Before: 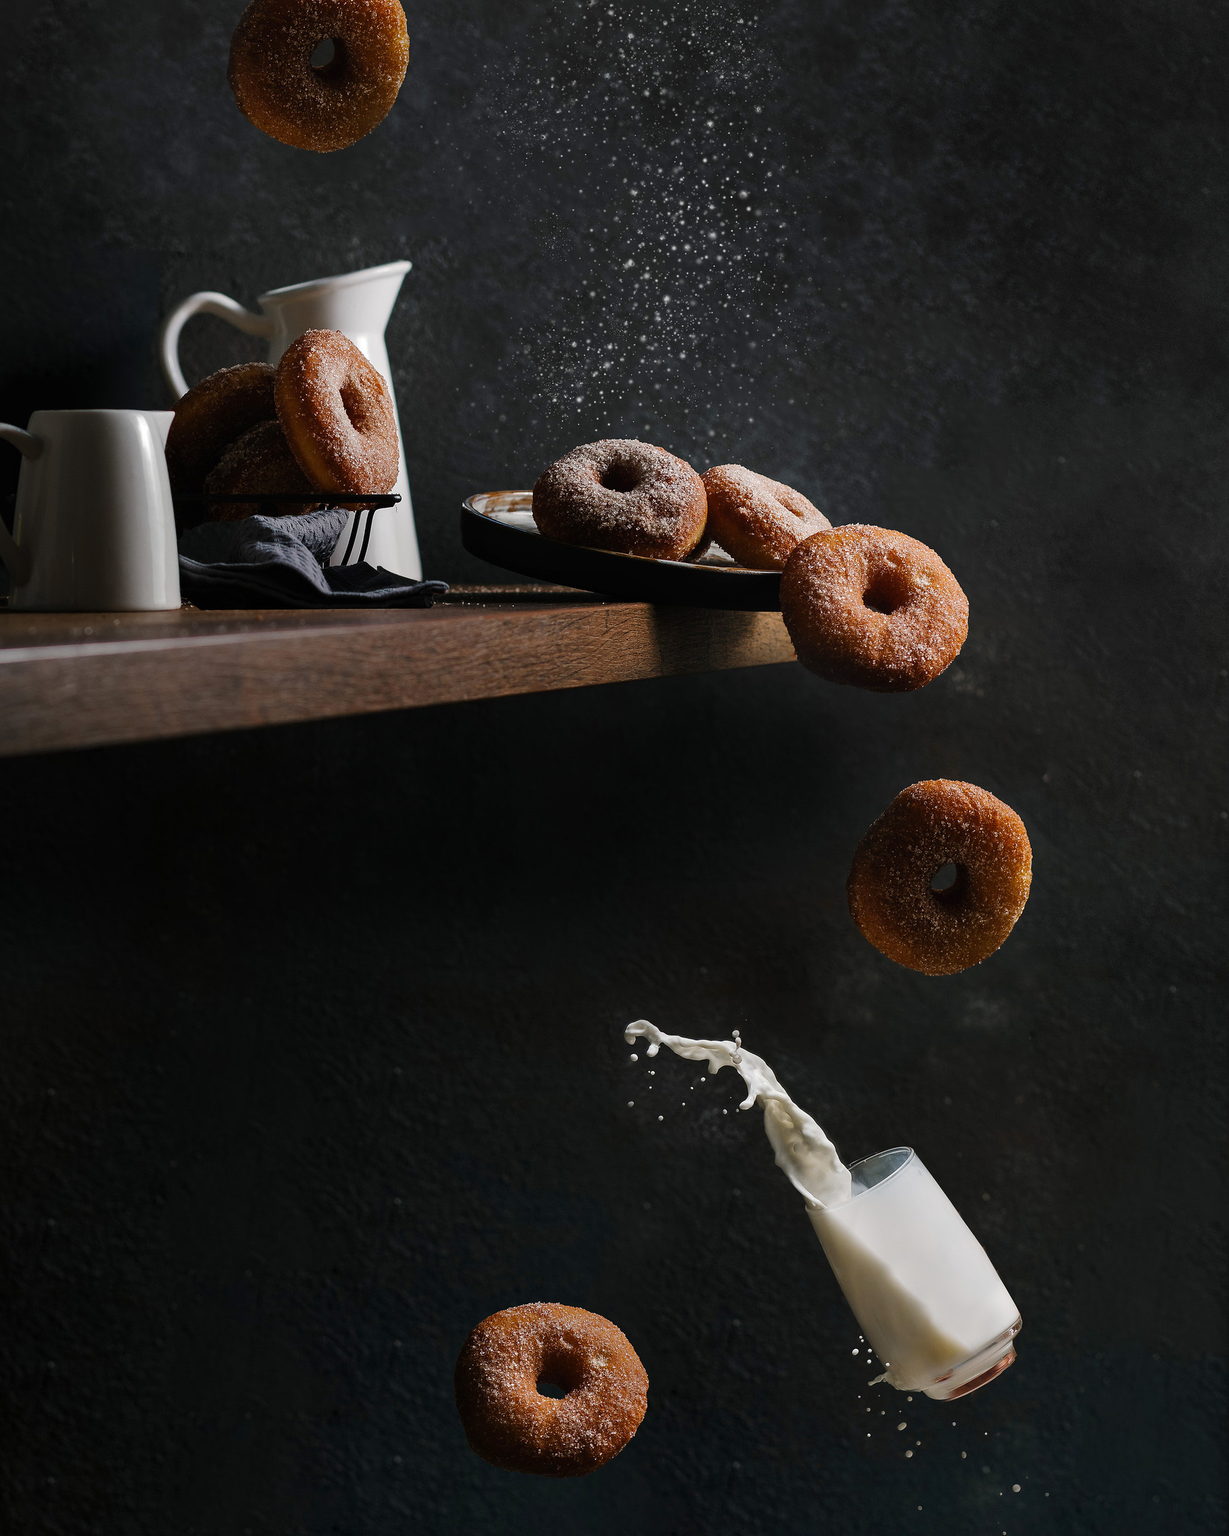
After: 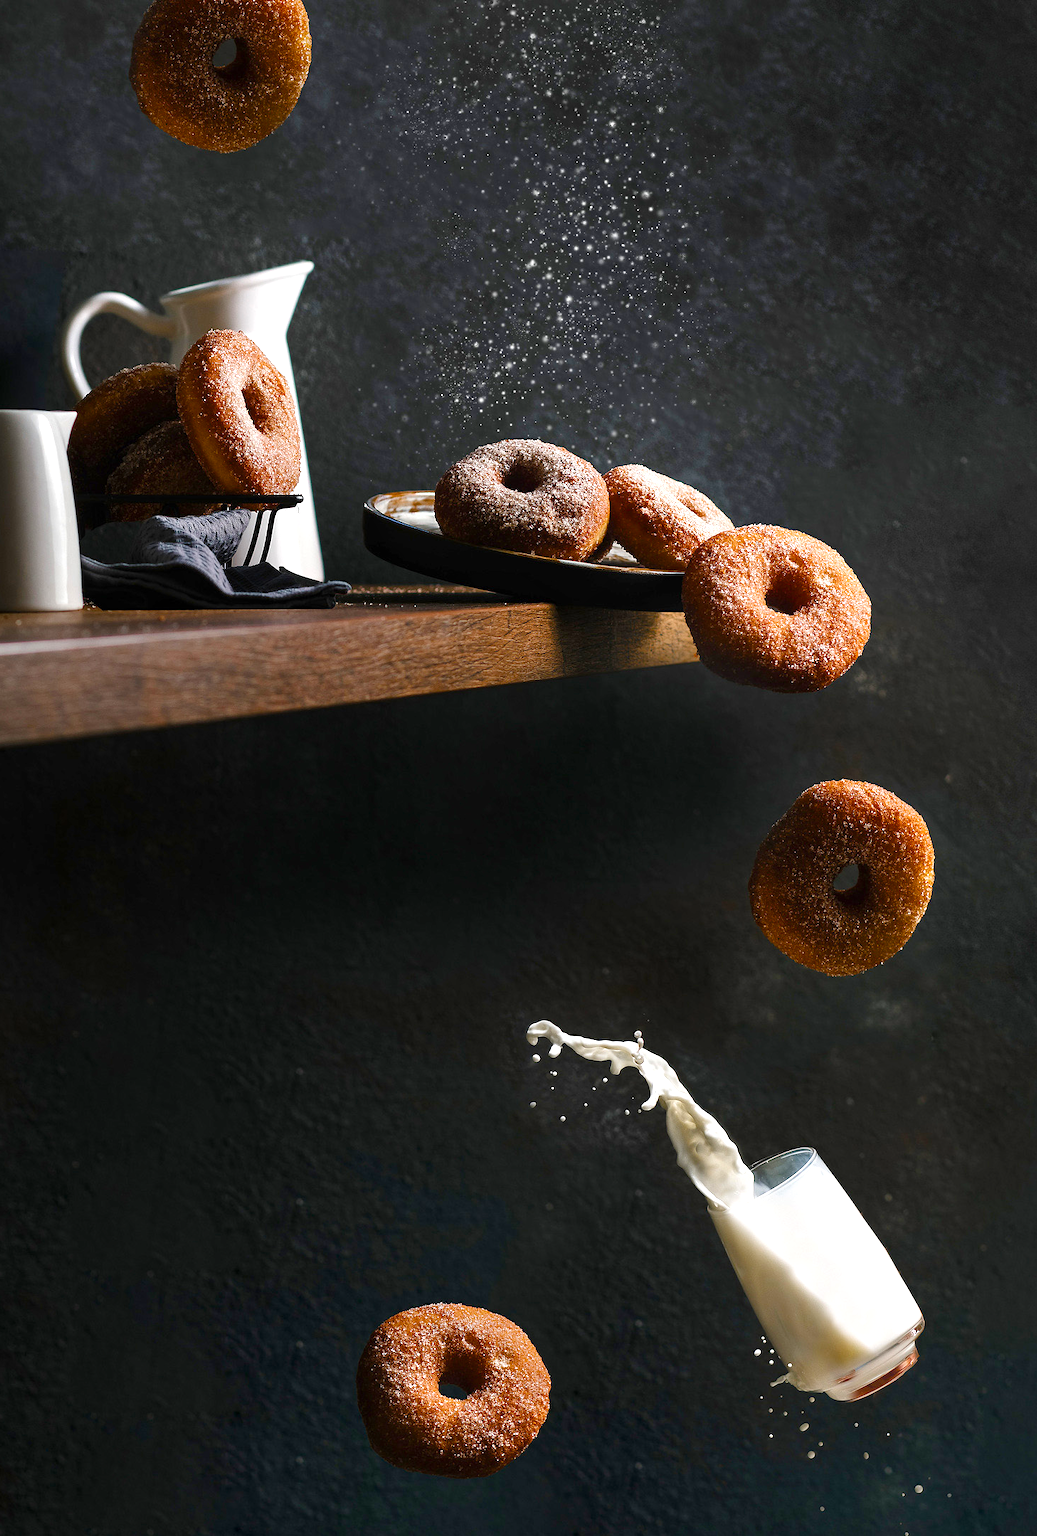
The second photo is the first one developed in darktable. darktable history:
exposure: black level correction 0, exposure 0.703 EV, compensate exposure bias true, compensate highlight preservation false
color balance rgb: linear chroma grading › global chroma 0.449%, perceptual saturation grading › global saturation 20%, perceptual saturation grading › highlights -25.075%, perceptual saturation grading › shadows 25.043%, global vibrance 20%
local contrast: highlights 107%, shadows 98%, detail 119%, midtone range 0.2
crop: left 8.017%, right 7.531%
